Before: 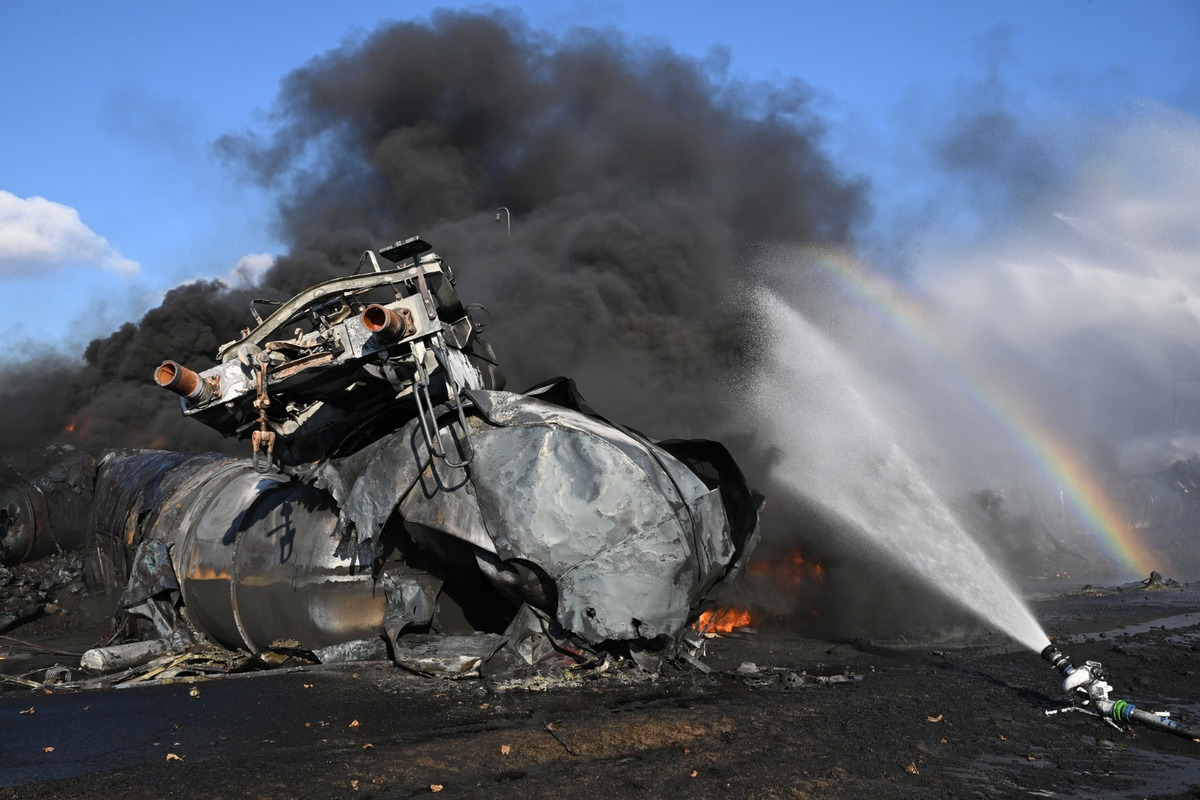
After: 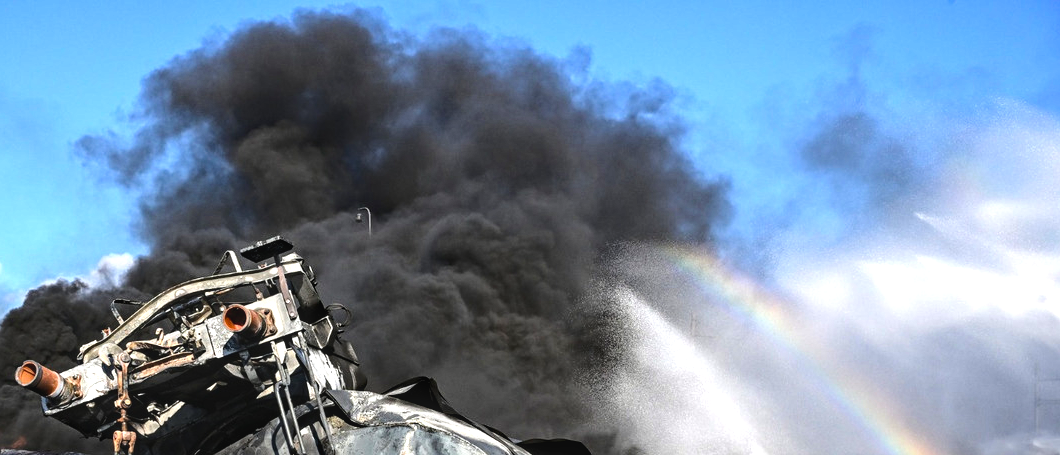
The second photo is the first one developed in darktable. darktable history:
exposure: black level correction 0, exposure 1.001 EV, compensate highlight preservation false
crop and rotate: left 11.623%, bottom 43.065%
local contrast: detail 109%
haze removal: strength 0.304, distance 0.246, adaptive false
color correction: highlights b* 0.057
base curve: curves: ch0 [(0, 0) (0.073, 0.04) (0.157, 0.139) (0.492, 0.492) (0.758, 0.758) (1, 1)]
